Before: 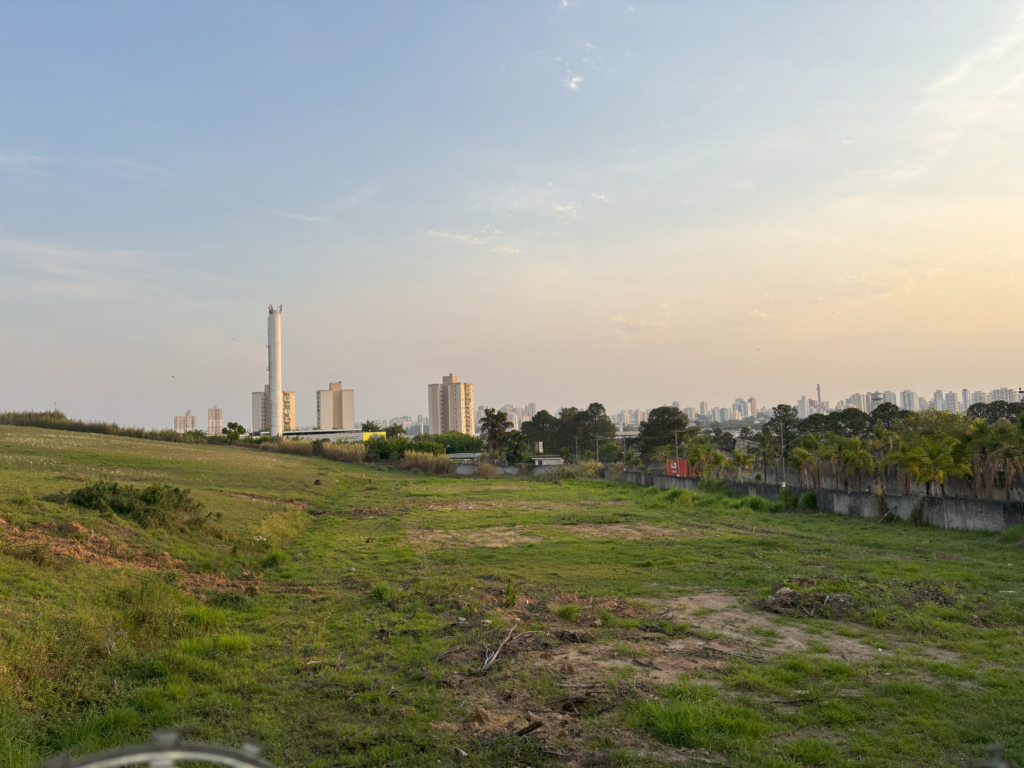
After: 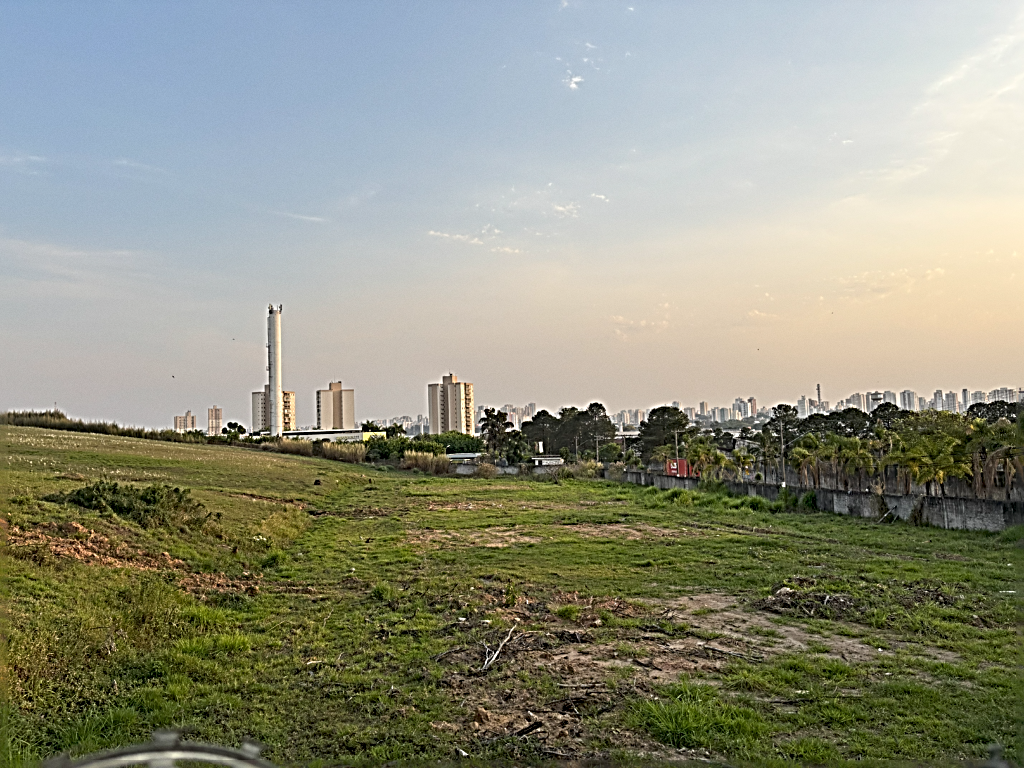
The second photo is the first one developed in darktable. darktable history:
sharpen: radius 3.158, amount 1.731
grain: coarseness 0.09 ISO, strength 10%
